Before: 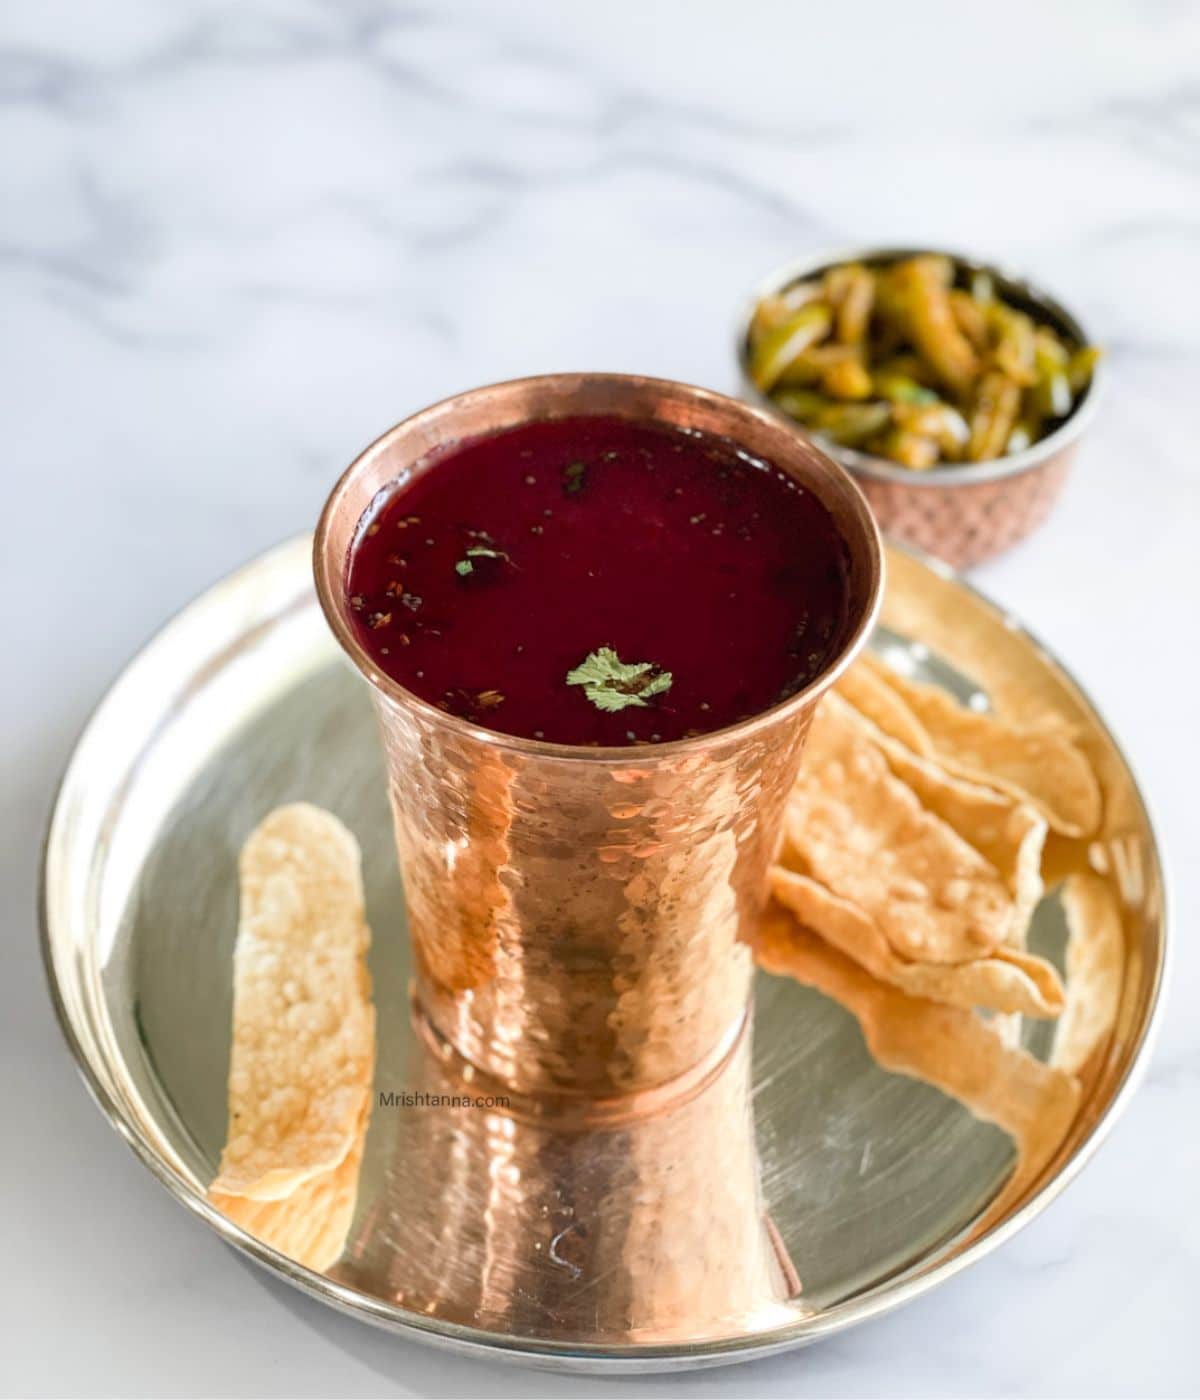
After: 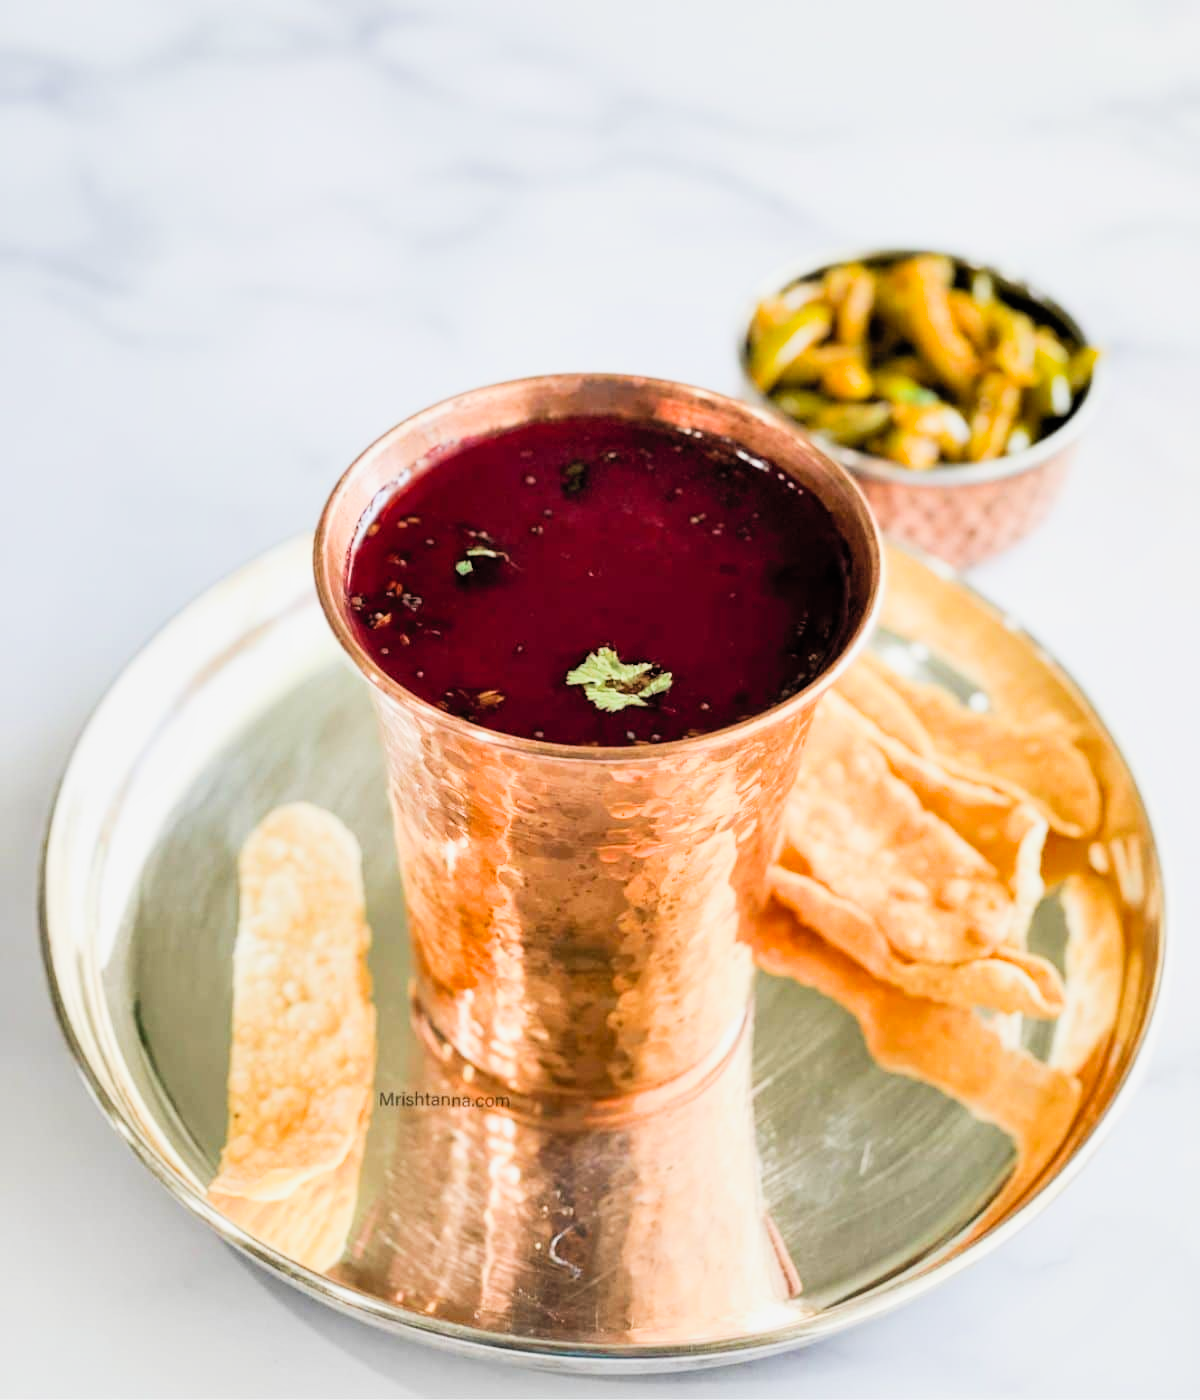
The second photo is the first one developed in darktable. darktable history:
exposure: black level correction 0, exposure 0.696 EV, compensate highlight preservation false
shadows and highlights: shadows 20.74, highlights -35.54, soften with gaussian
contrast brightness saturation: brightness 0.091, saturation 0.192
filmic rgb: black relative exposure -5.07 EV, white relative exposure 3.98 EV, hardness 2.91, contrast 1.301, highlights saturation mix -28.99%
